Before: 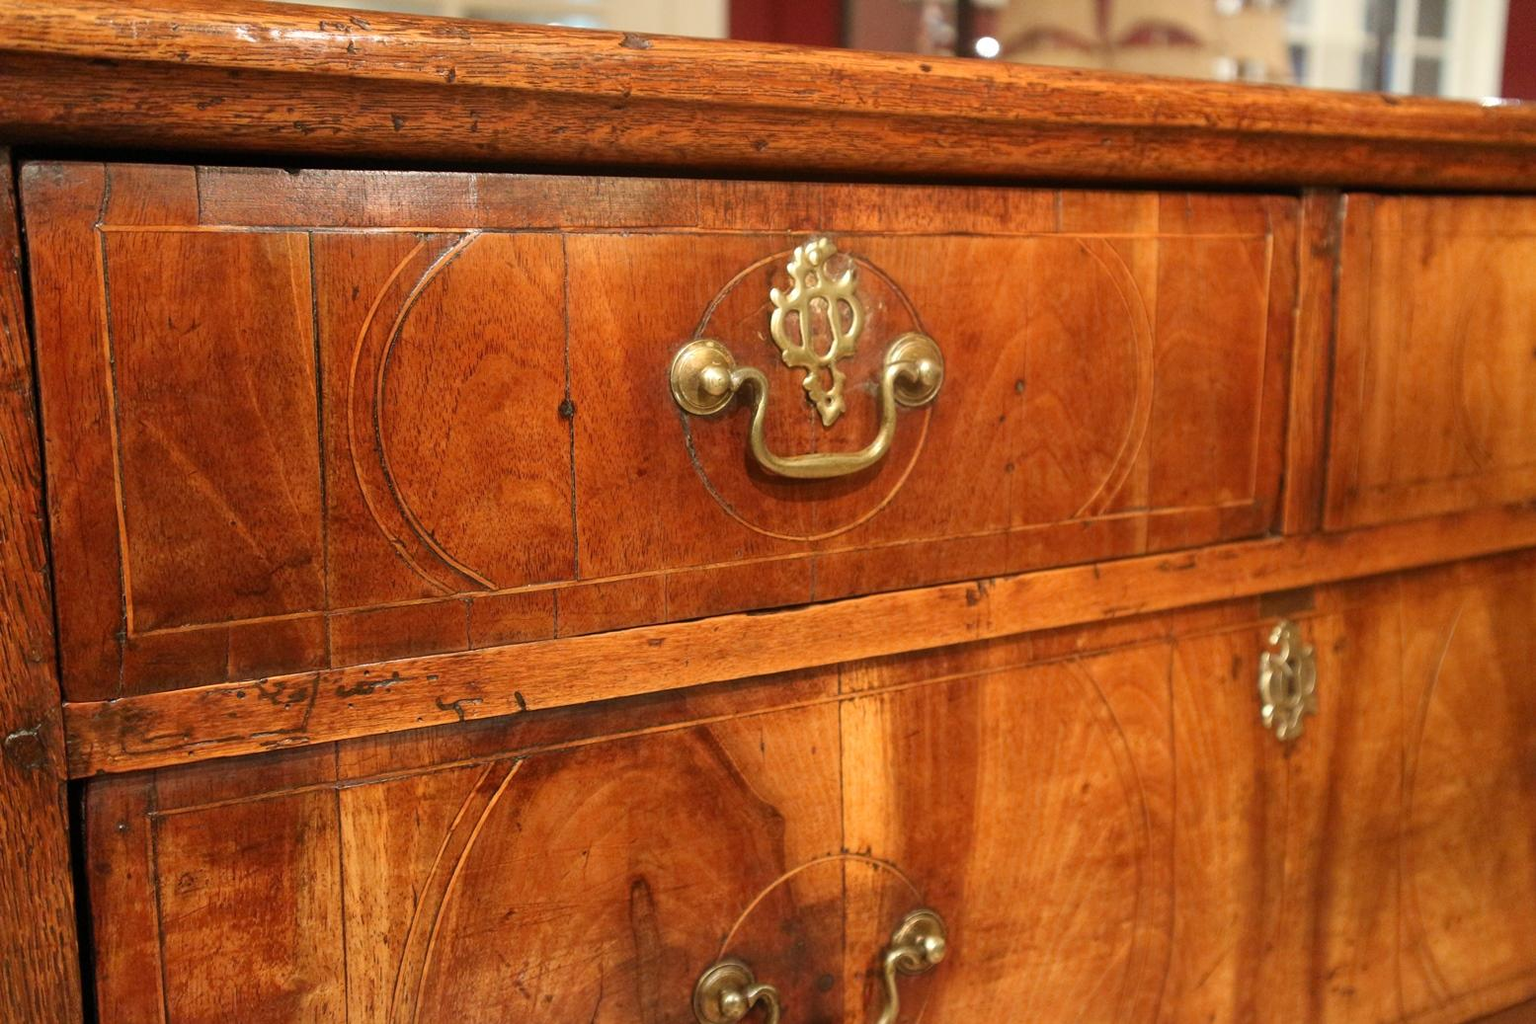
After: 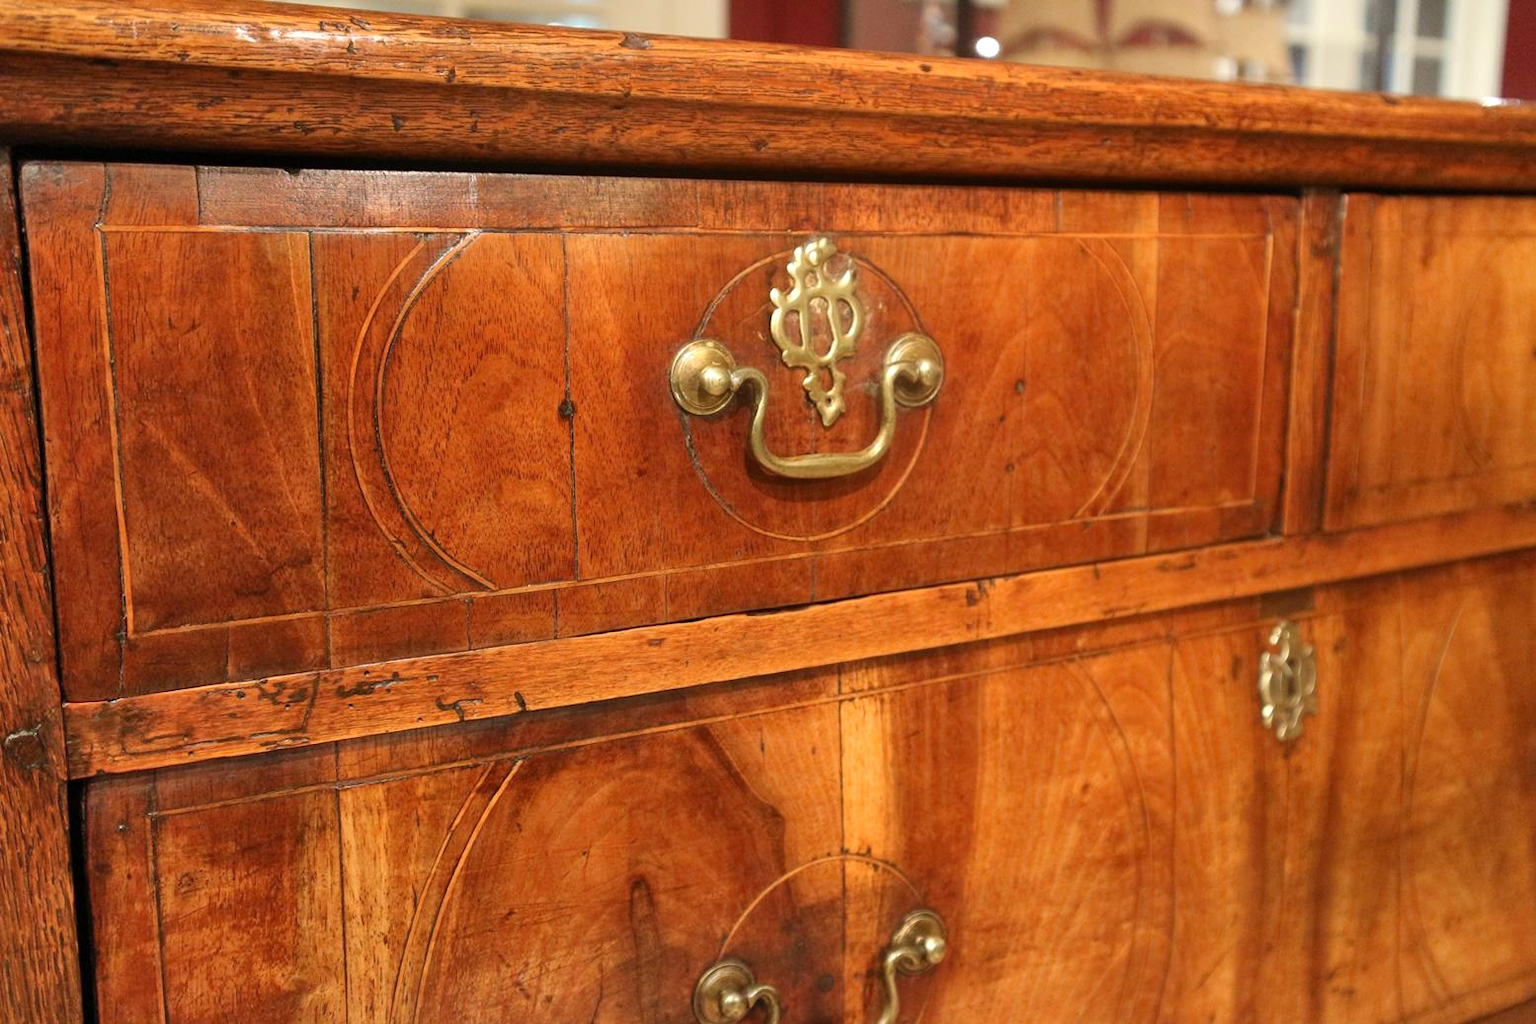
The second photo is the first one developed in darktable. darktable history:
exposure: exposure 0.081 EV, compensate highlight preservation false
shadows and highlights: shadows 60, soften with gaussian
